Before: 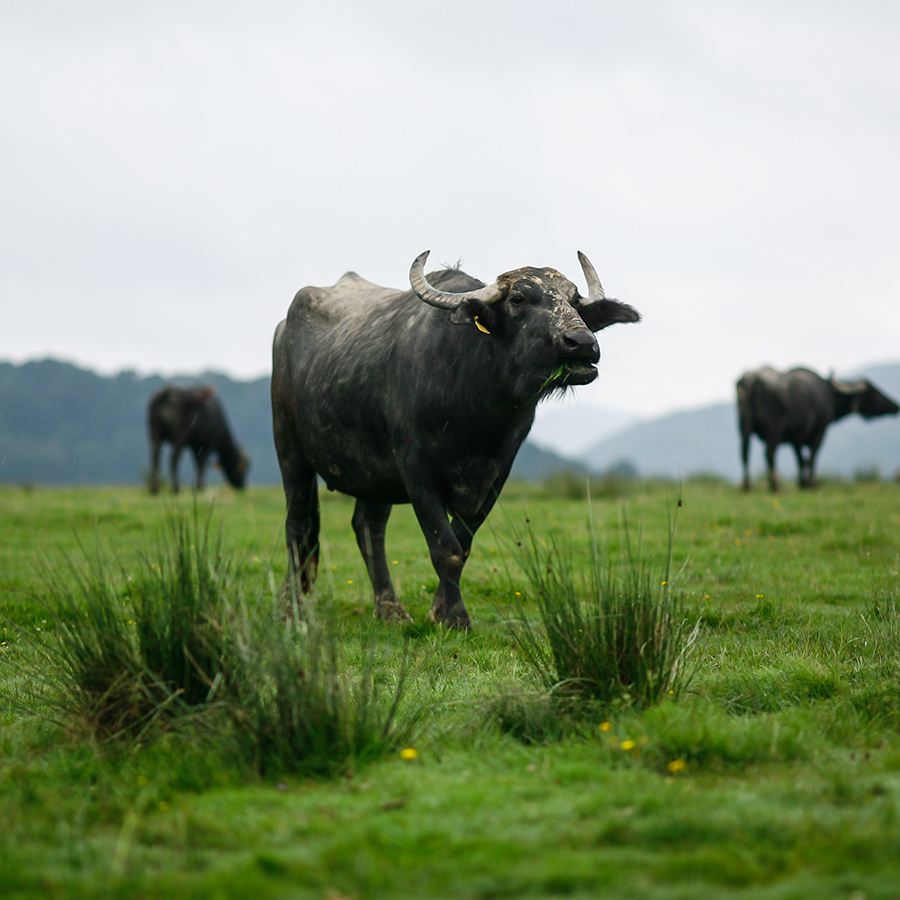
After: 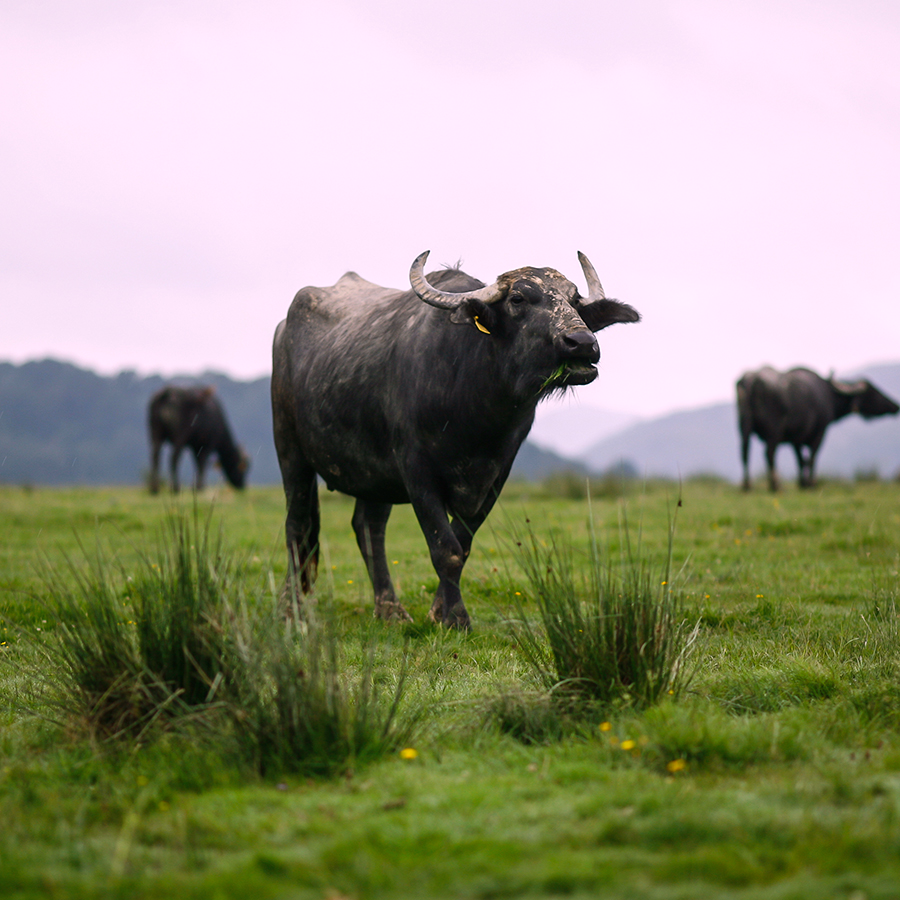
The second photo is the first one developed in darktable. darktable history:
color calibration: output R [1.063, -0.012, -0.003, 0], output B [-0.079, 0.047, 1, 0], gray › normalize channels true, illuminant as shot in camera, x 0.358, y 0.373, temperature 4628.91 K, gamut compression 0.009
